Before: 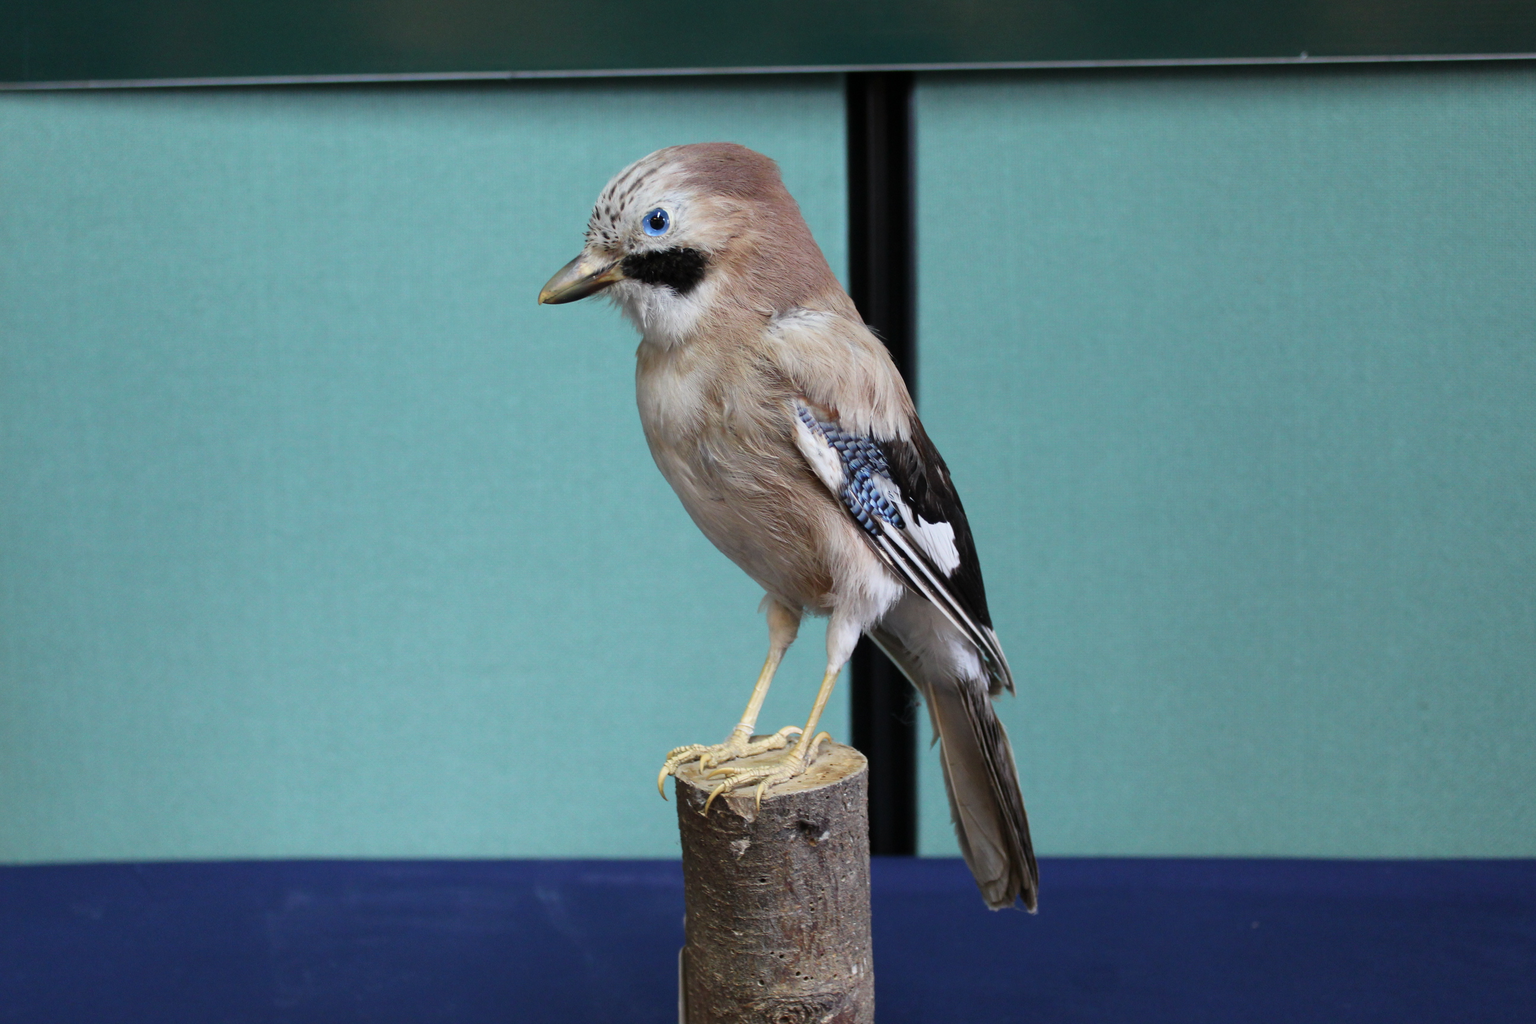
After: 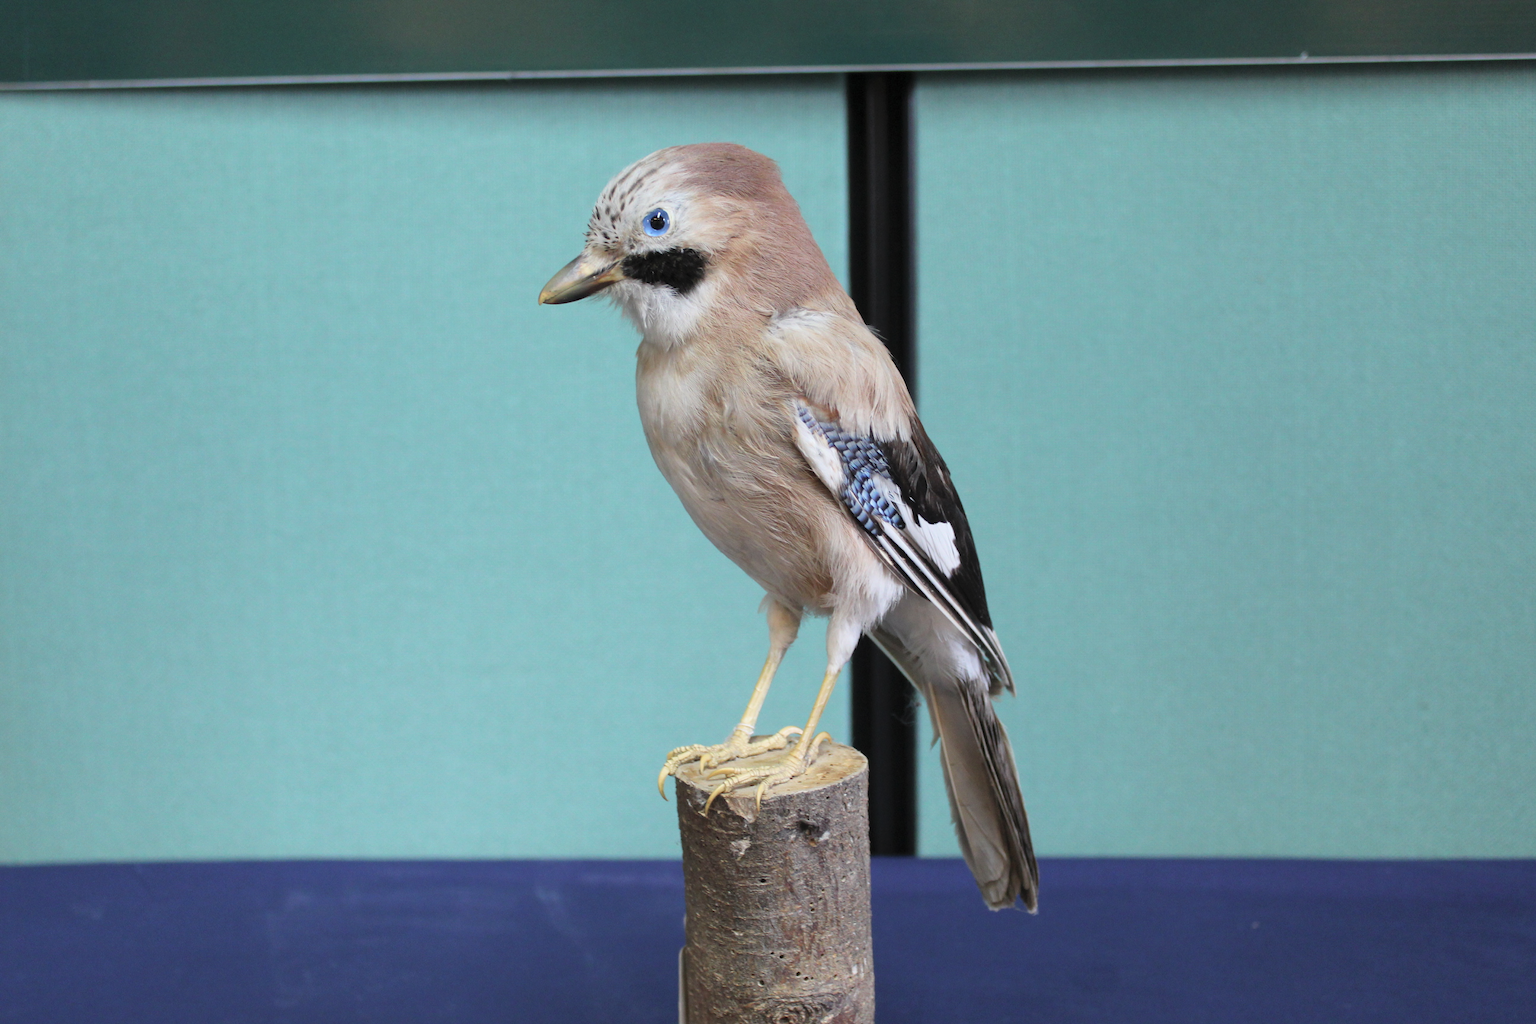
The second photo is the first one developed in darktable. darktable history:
contrast brightness saturation: brightness 0.151
